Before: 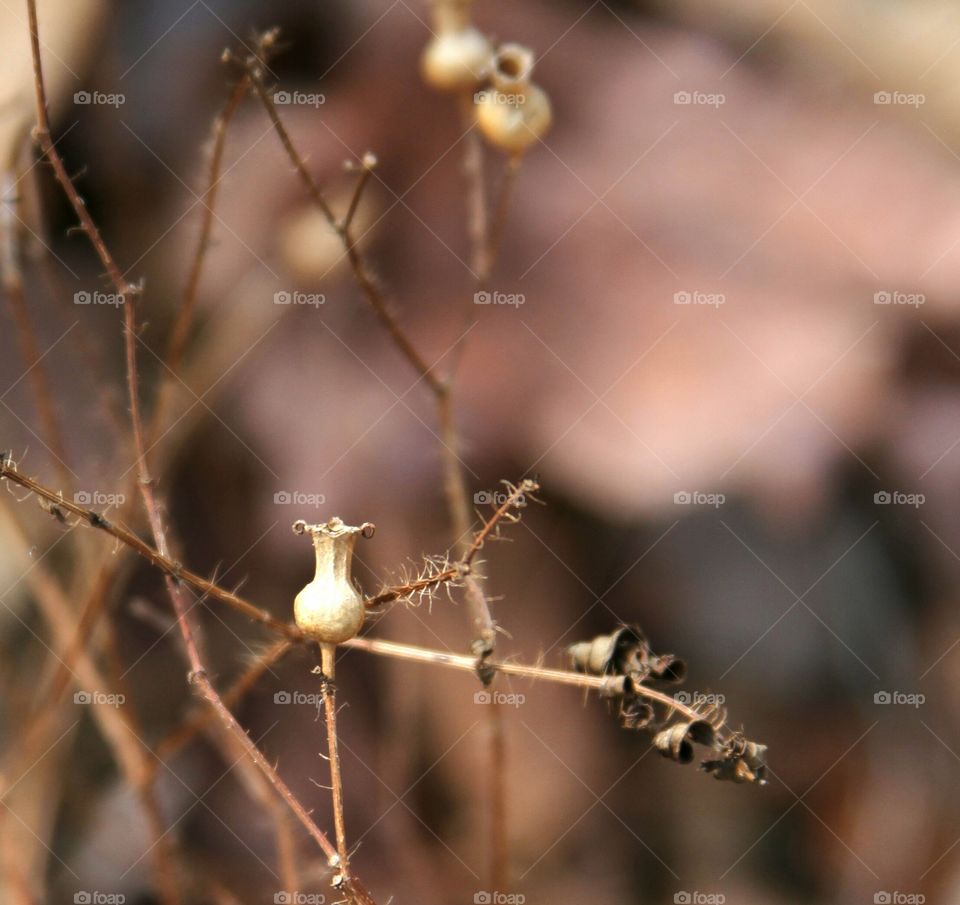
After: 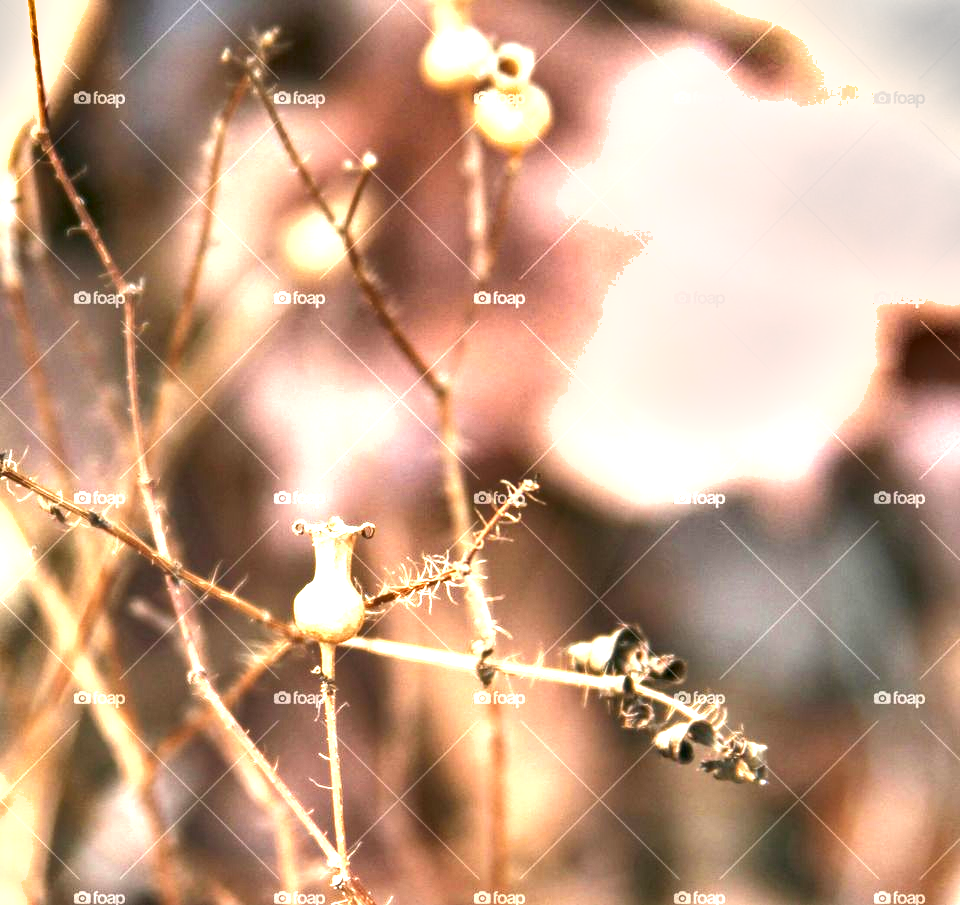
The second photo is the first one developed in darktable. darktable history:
exposure: exposure 2.019 EV, compensate highlight preservation false
local contrast: on, module defaults
shadows and highlights: shadows 13.78, white point adjustment 1.31, soften with gaussian
